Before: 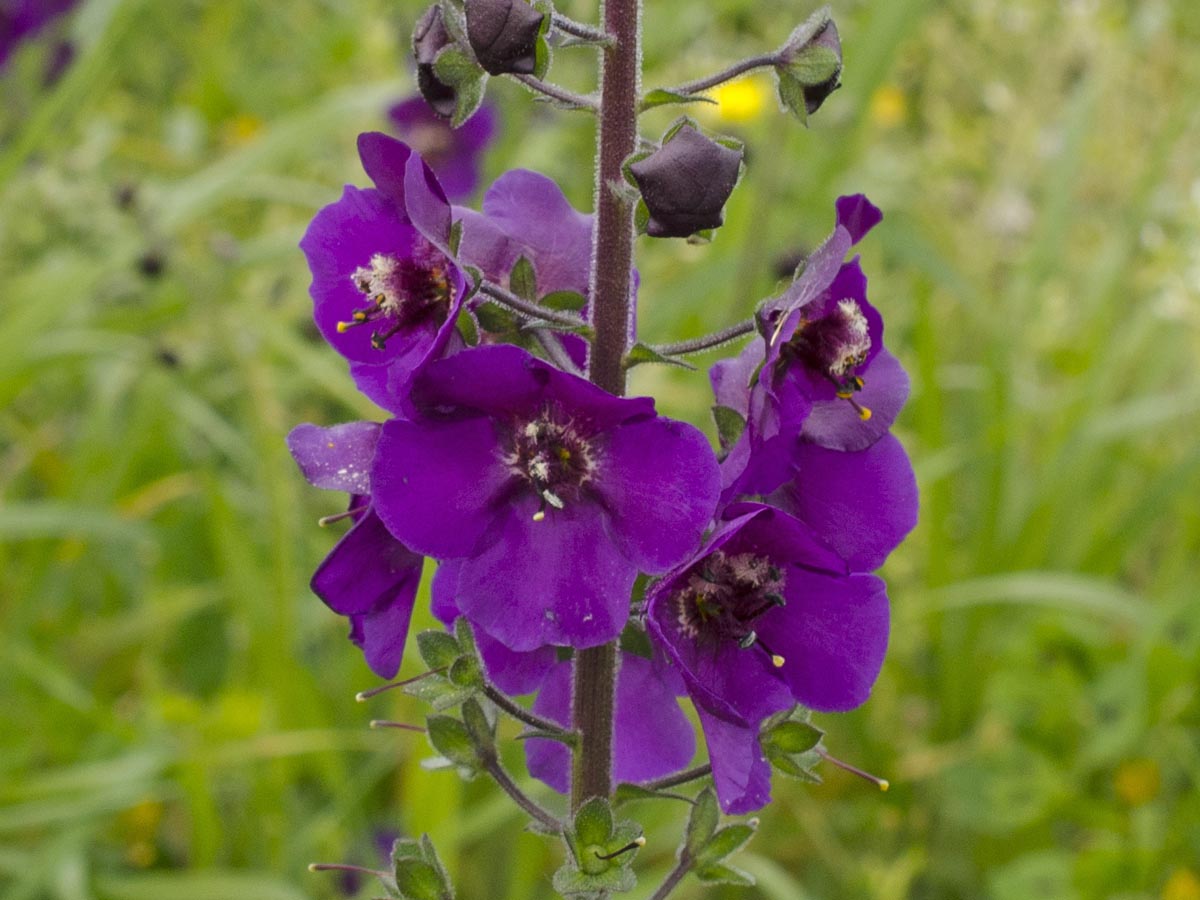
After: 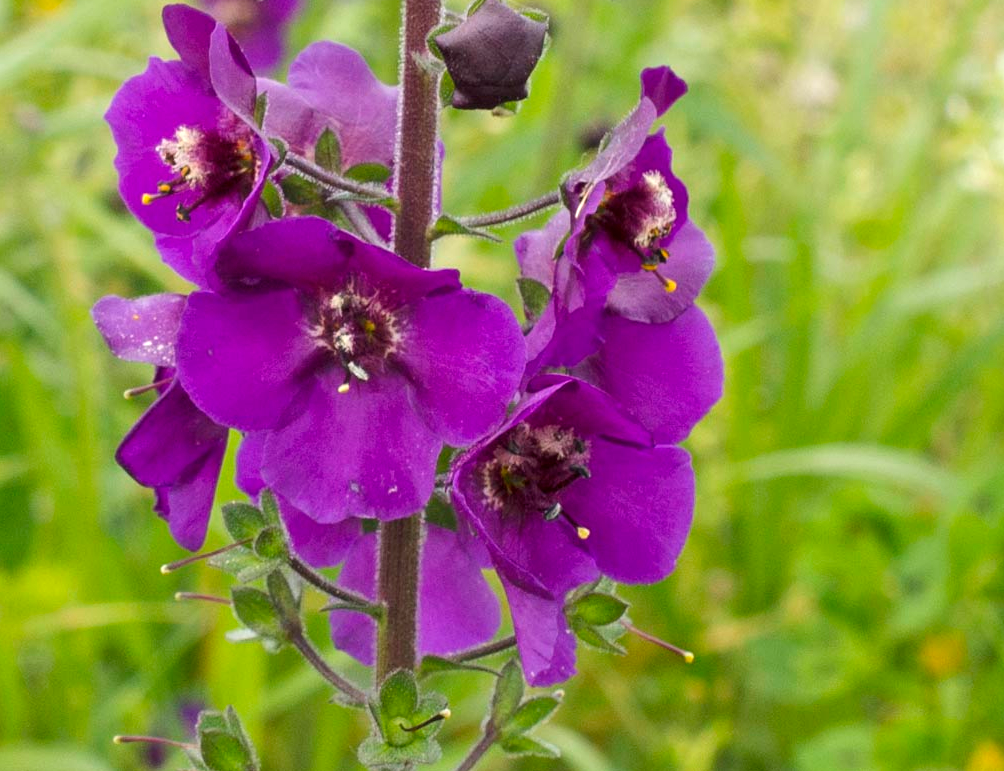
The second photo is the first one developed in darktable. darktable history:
exposure: exposure 0.566 EV, compensate highlight preservation false
crop: left 16.315%, top 14.246%
